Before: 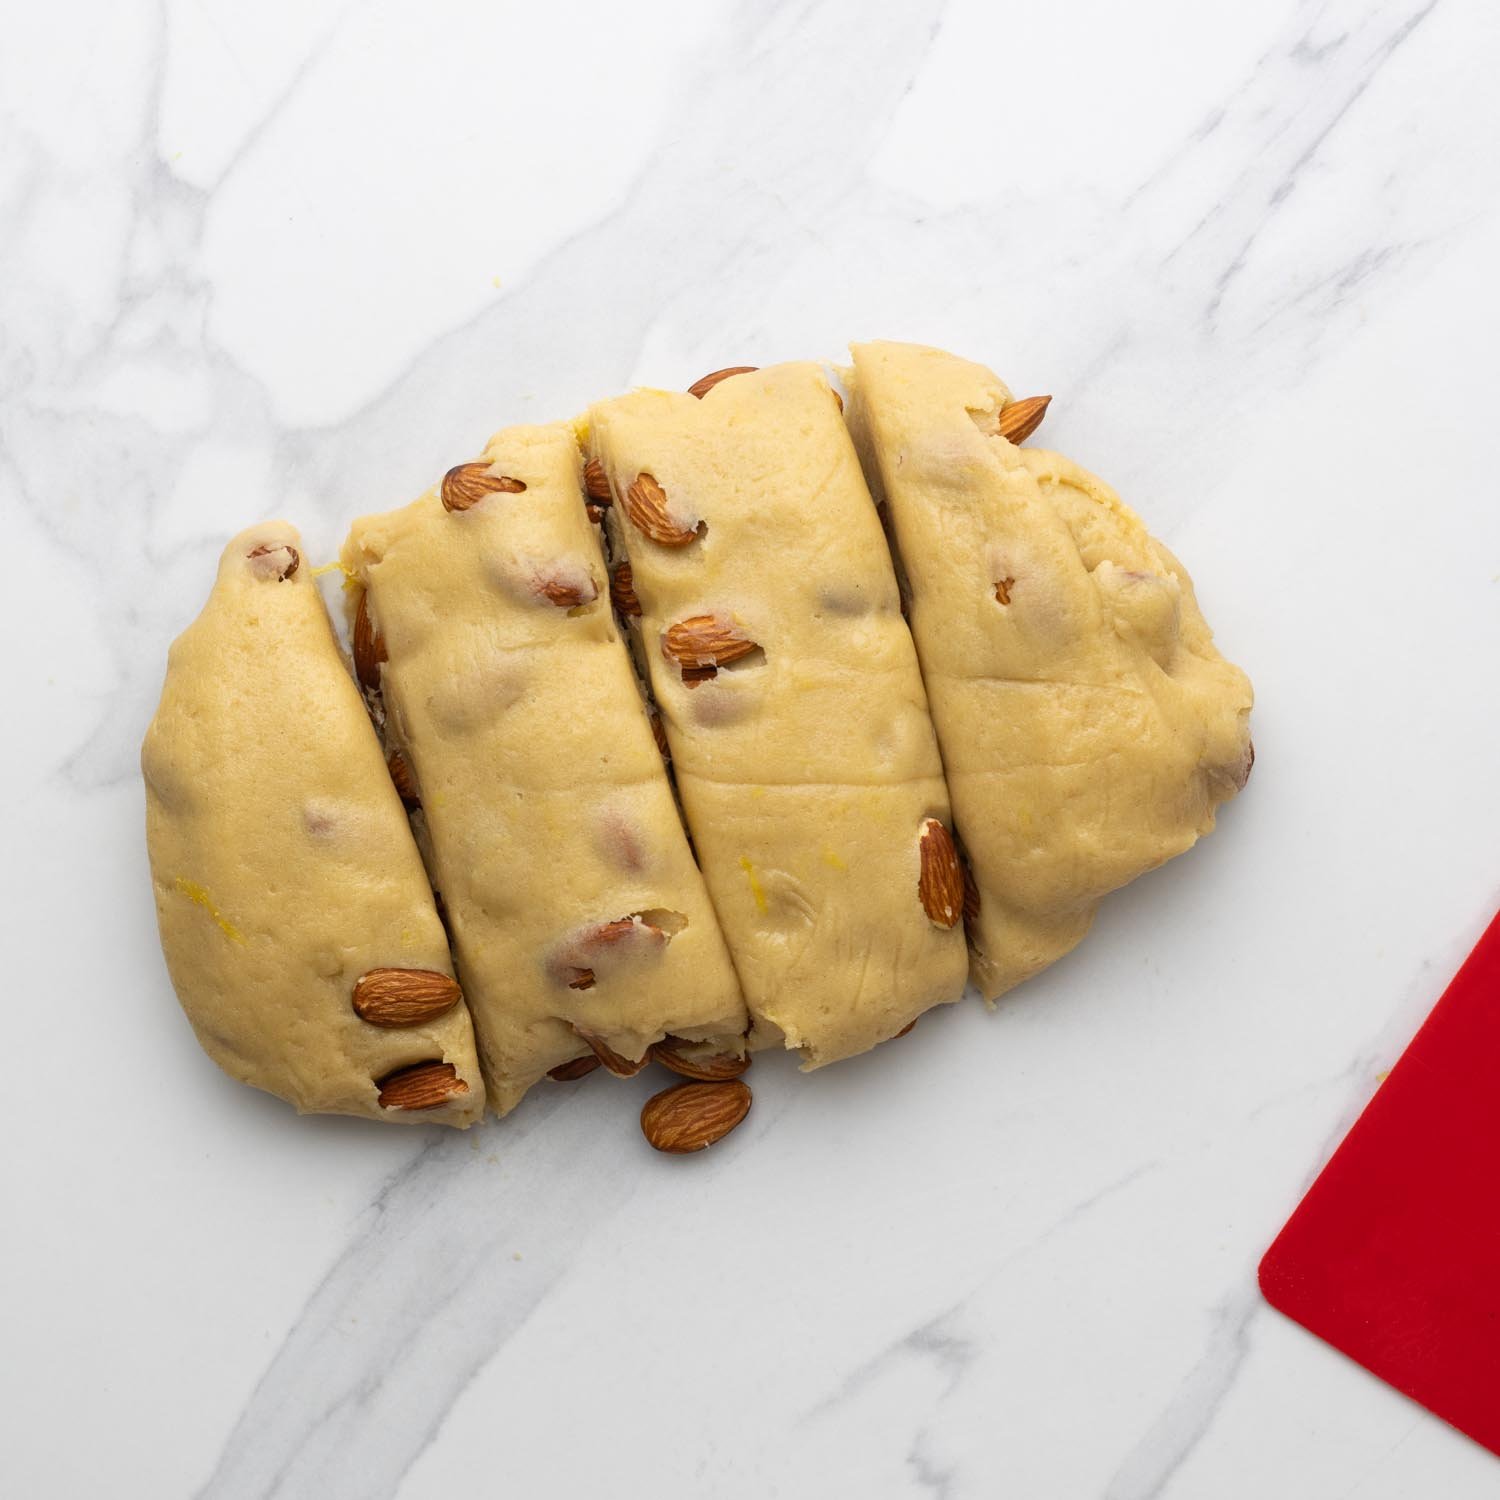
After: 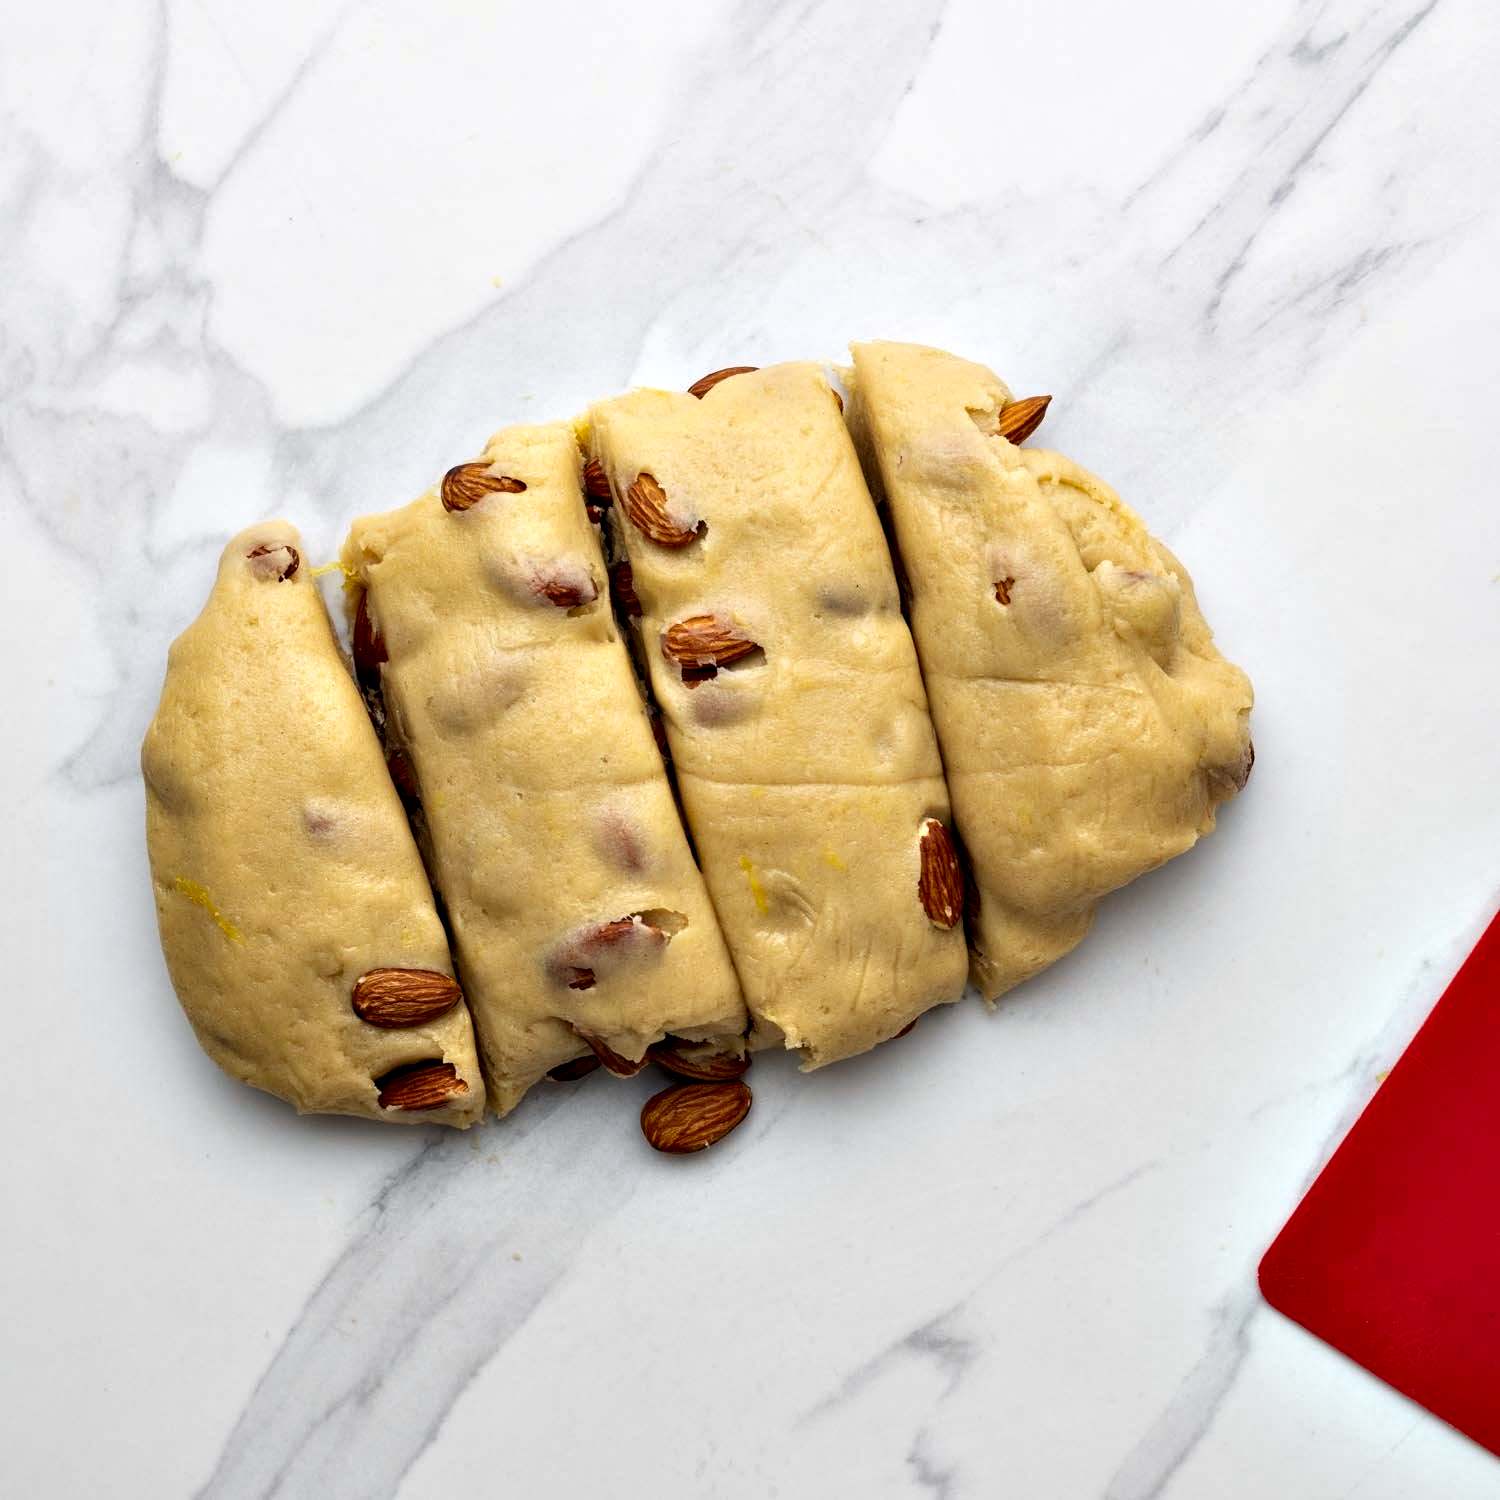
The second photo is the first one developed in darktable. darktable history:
local contrast: highlights 107%, shadows 97%, detail 119%, midtone range 0.2
contrast equalizer: y [[0.6 ×6], [0.55 ×6], [0 ×6], [0 ×6], [0 ×6]]
